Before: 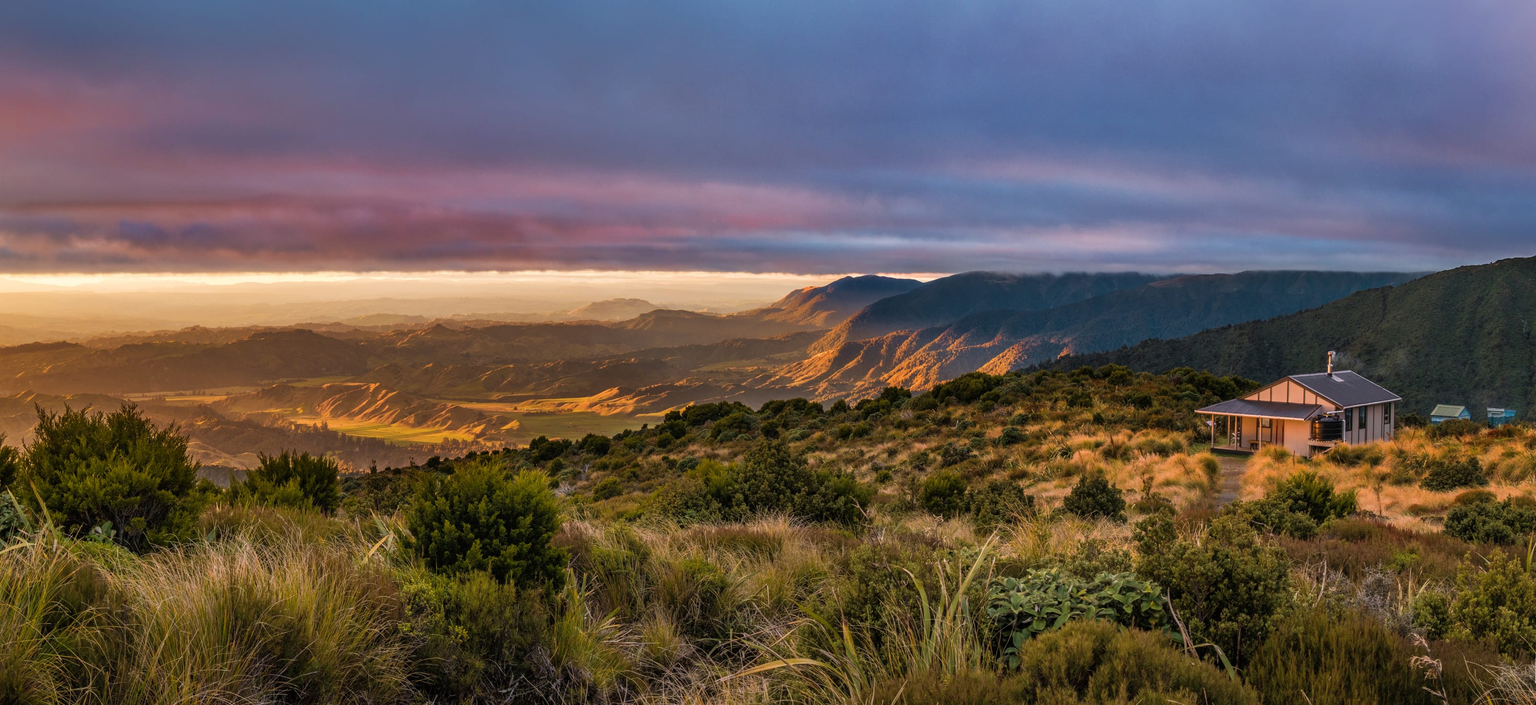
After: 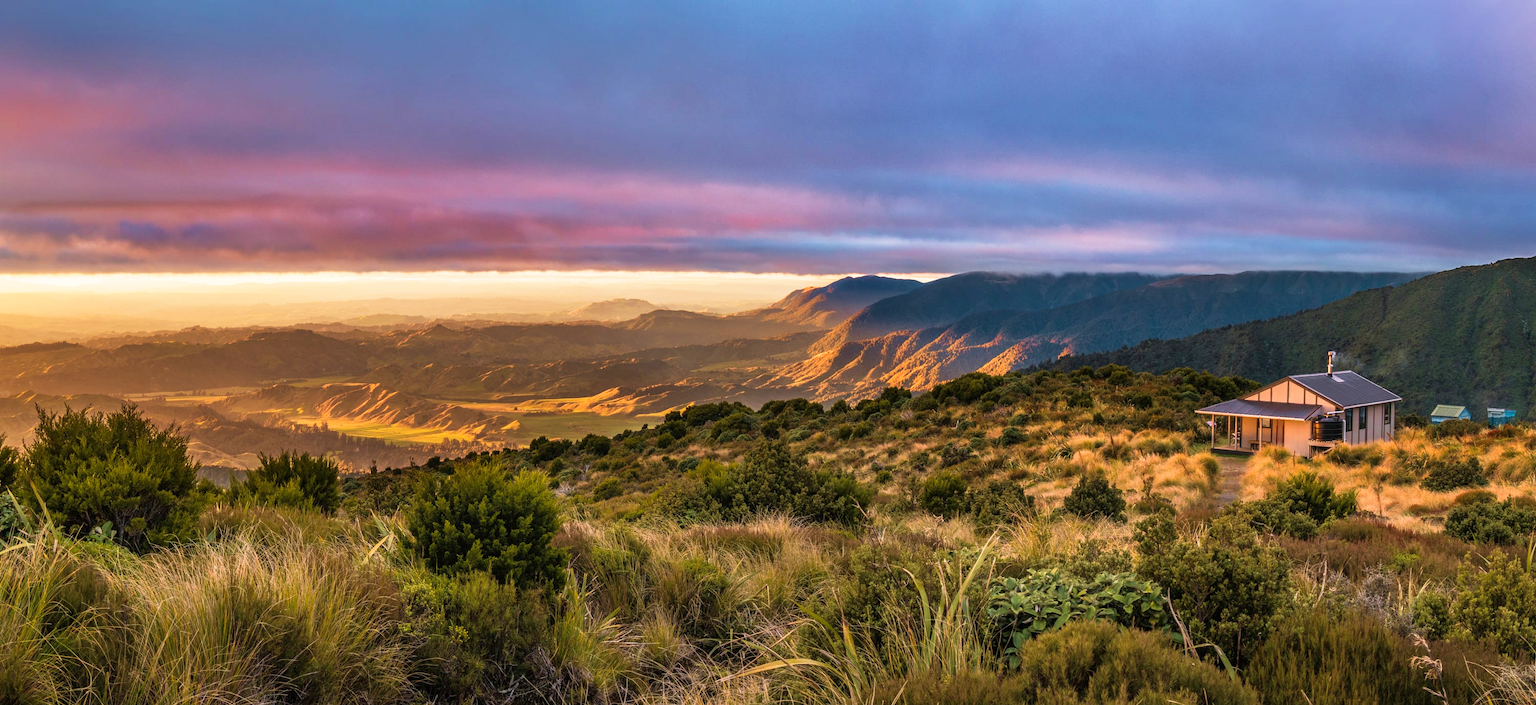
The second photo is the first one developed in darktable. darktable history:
velvia: on, module defaults
base curve: curves: ch0 [(0, 0) (0.579, 0.807) (1, 1)], preserve colors none
